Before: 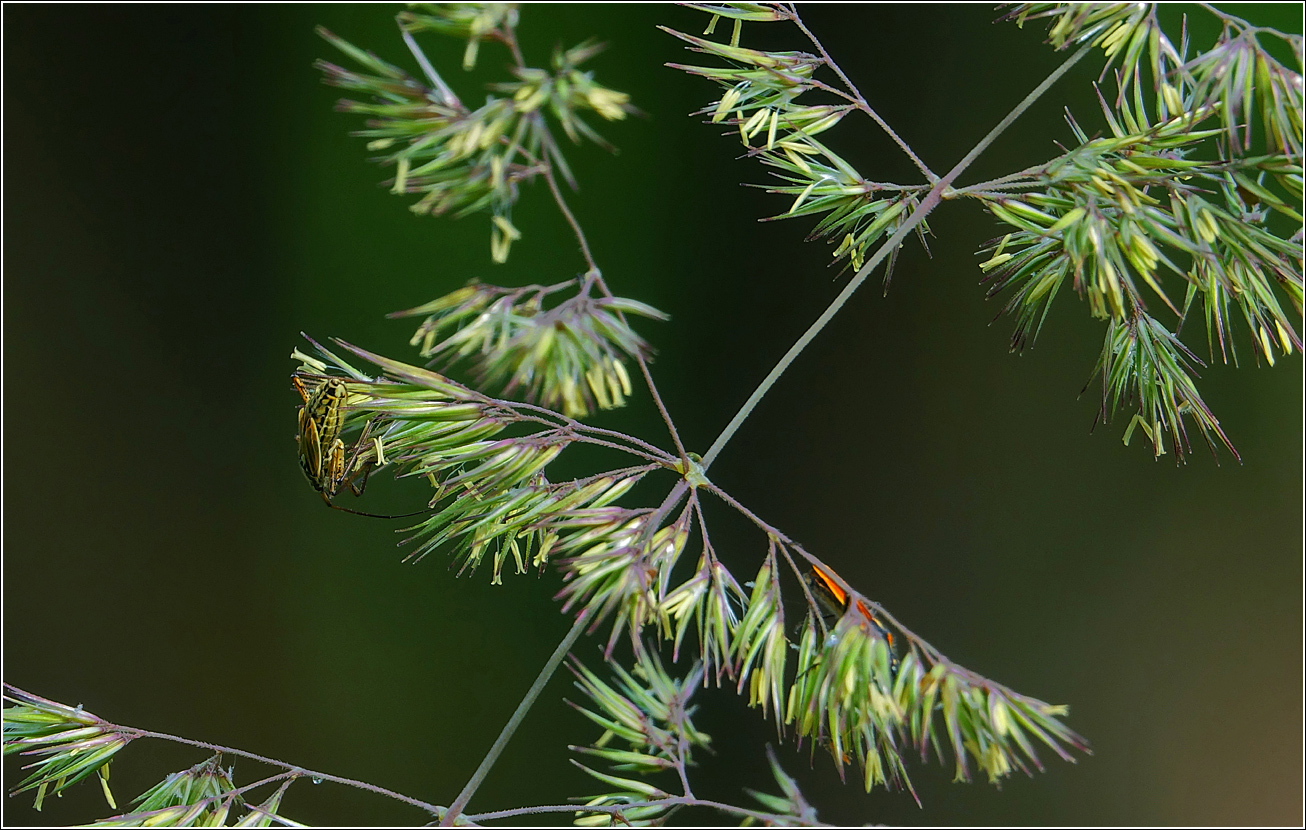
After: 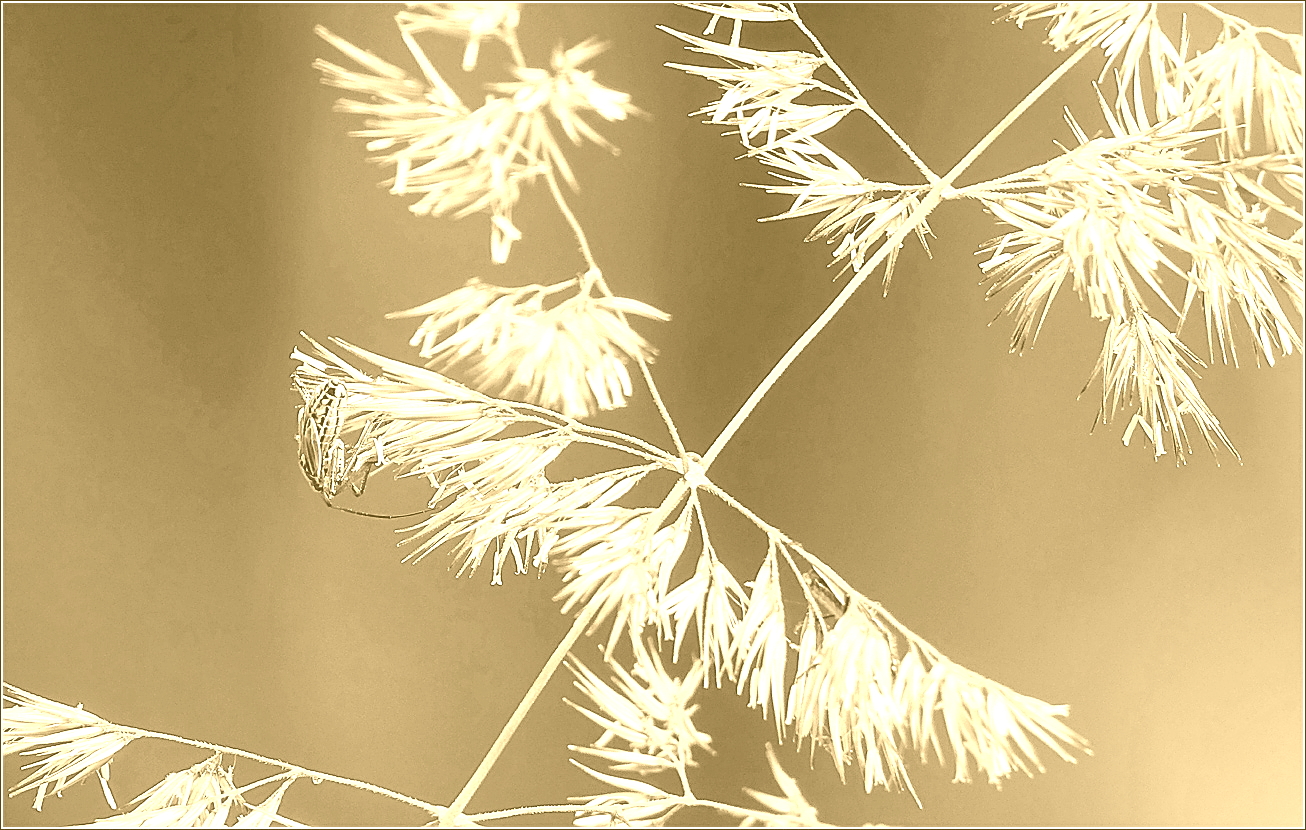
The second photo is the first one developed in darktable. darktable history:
sharpen: on, module defaults
colorize: hue 36°, source mix 100%
contrast brightness saturation: contrast 0.2, brightness -0.11, saturation 0.1
